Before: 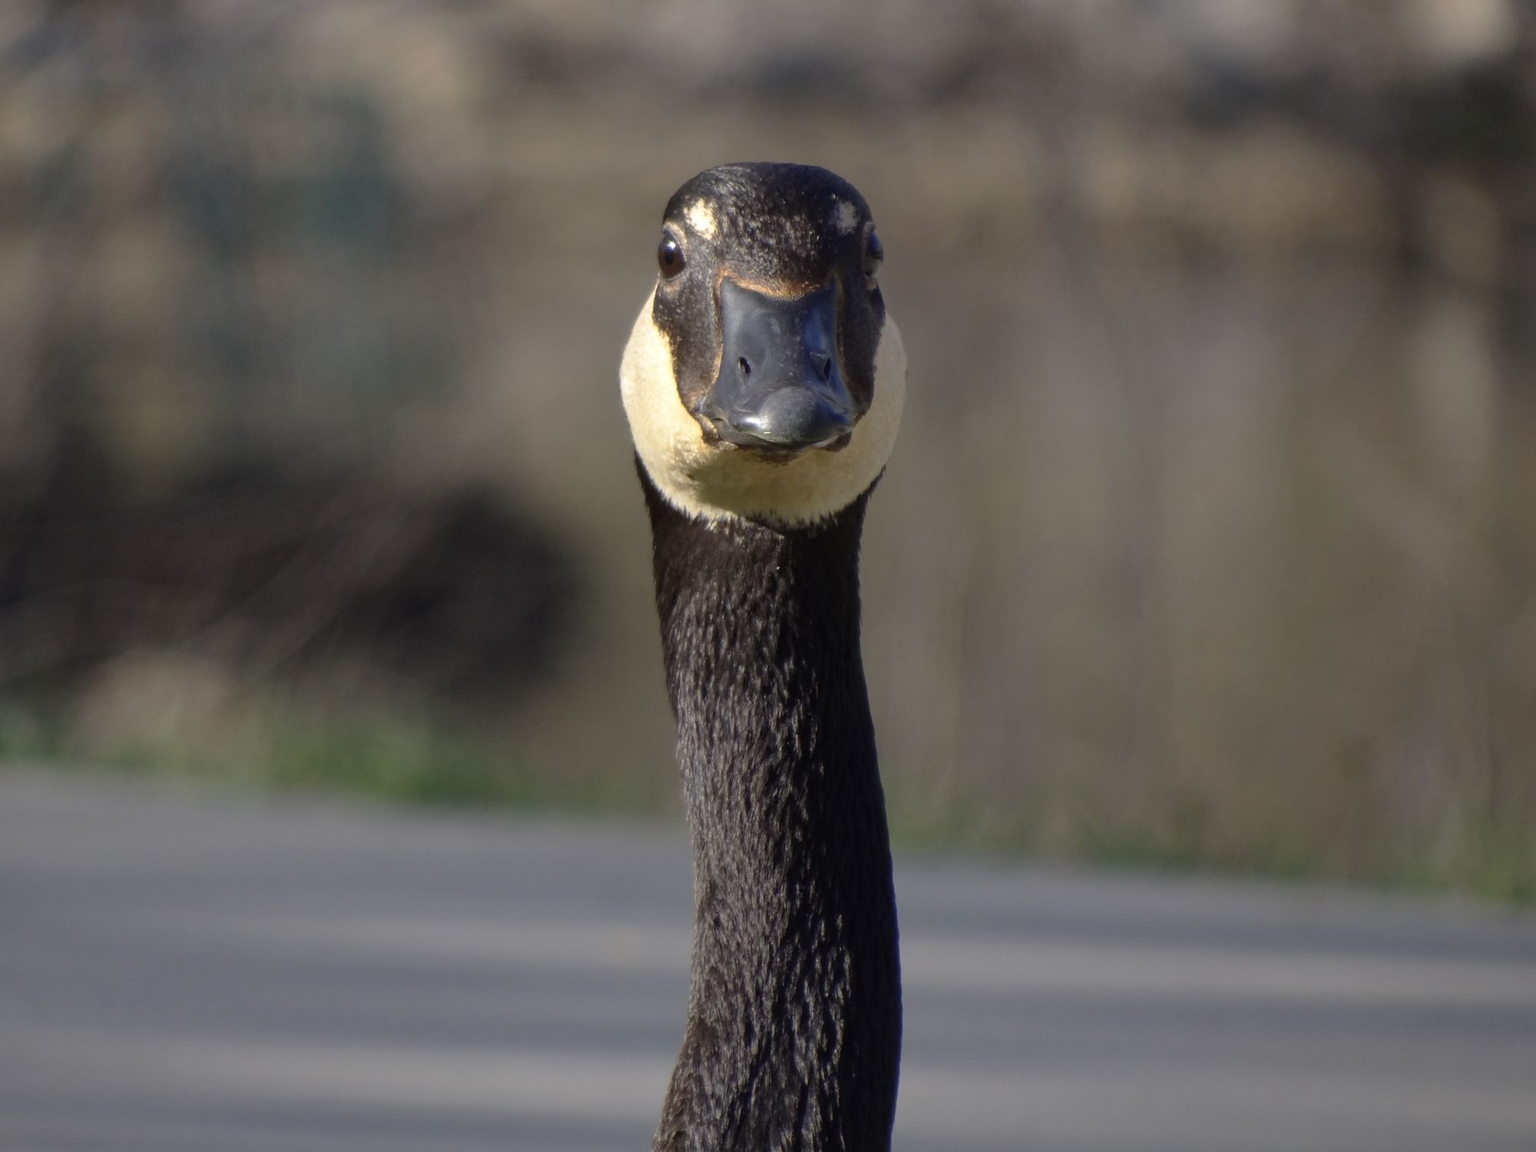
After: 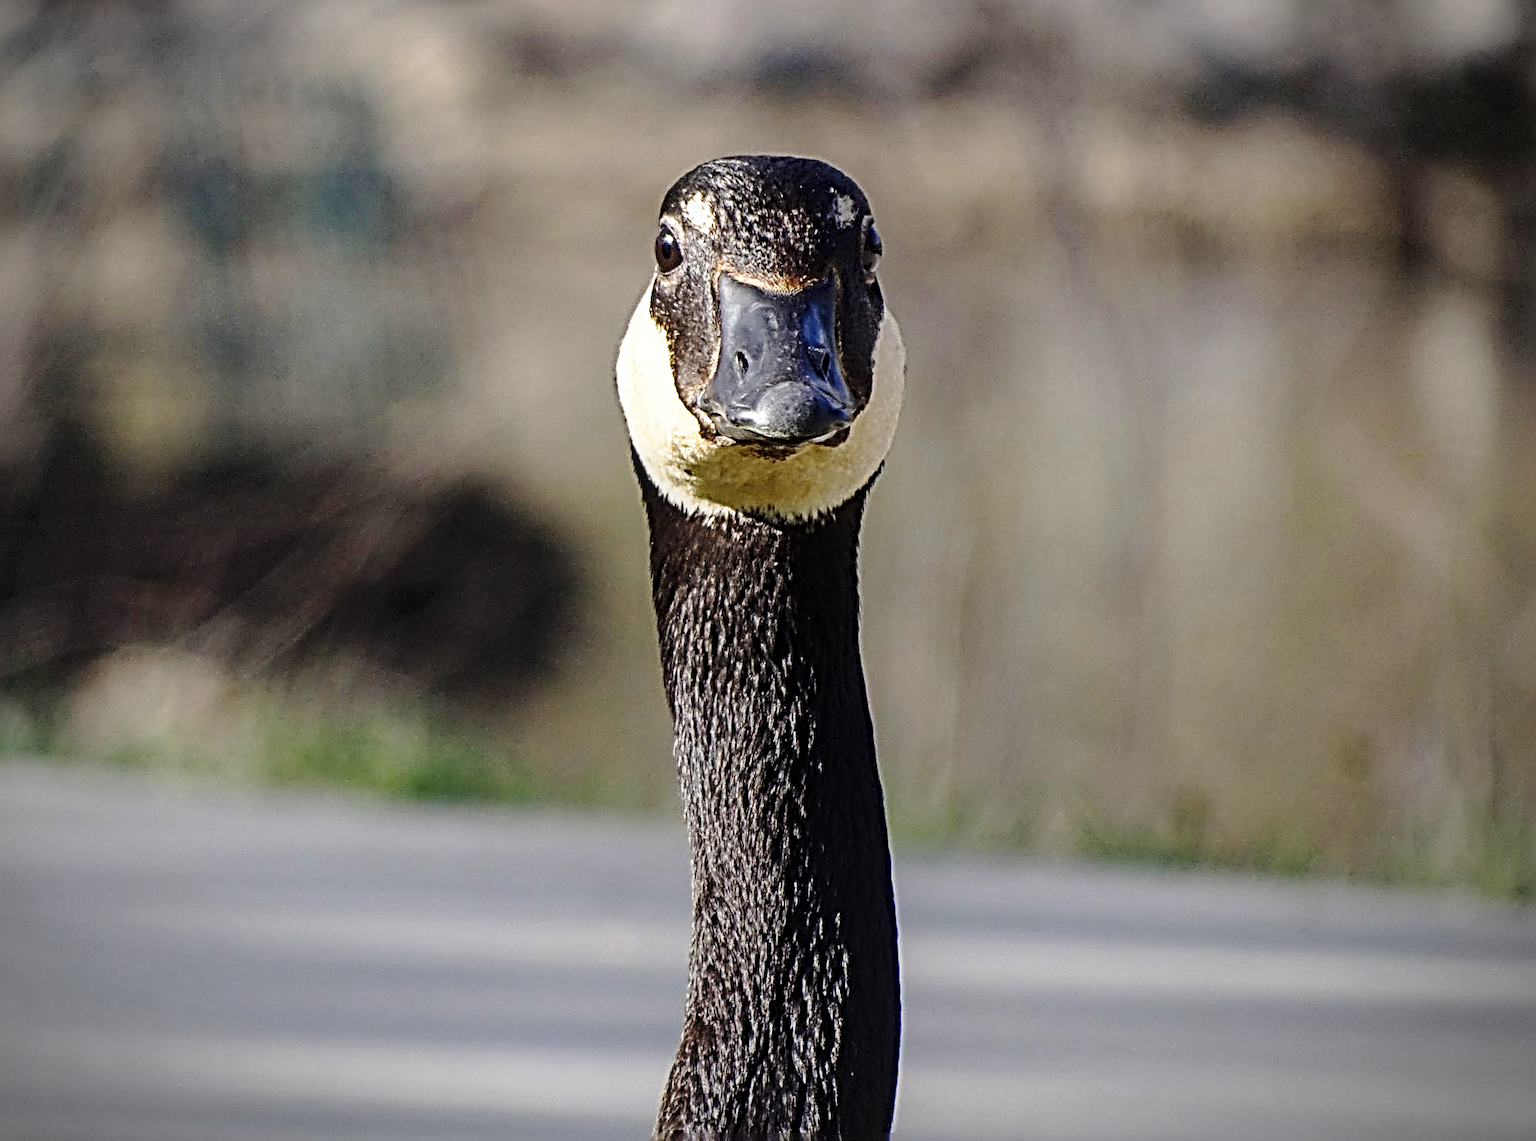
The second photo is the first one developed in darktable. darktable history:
crop: left 0.454%, top 0.709%, right 0.123%, bottom 0.709%
exposure: exposure -0.175 EV, compensate highlight preservation false
sharpen: radius 4.014, amount 1.996
vignetting: fall-off radius 69.27%, automatic ratio true, dithering 8-bit output
base curve: curves: ch0 [(0, 0) (0.028, 0.03) (0.105, 0.232) (0.387, 0.748) (0.754, 0.968) (1, 1)], preserve colors none
local contrast: on, module defaults
